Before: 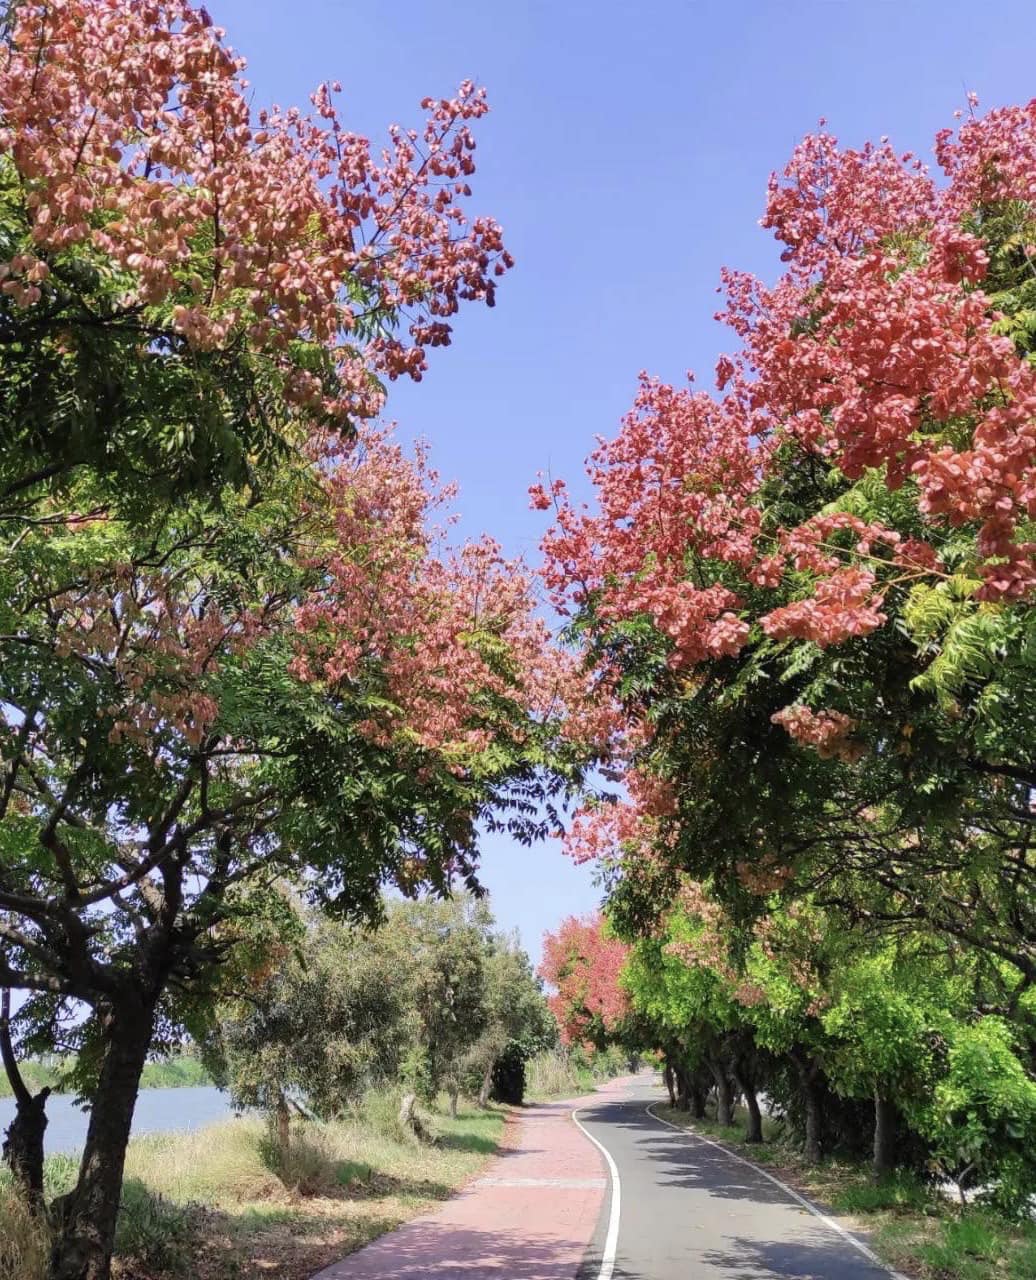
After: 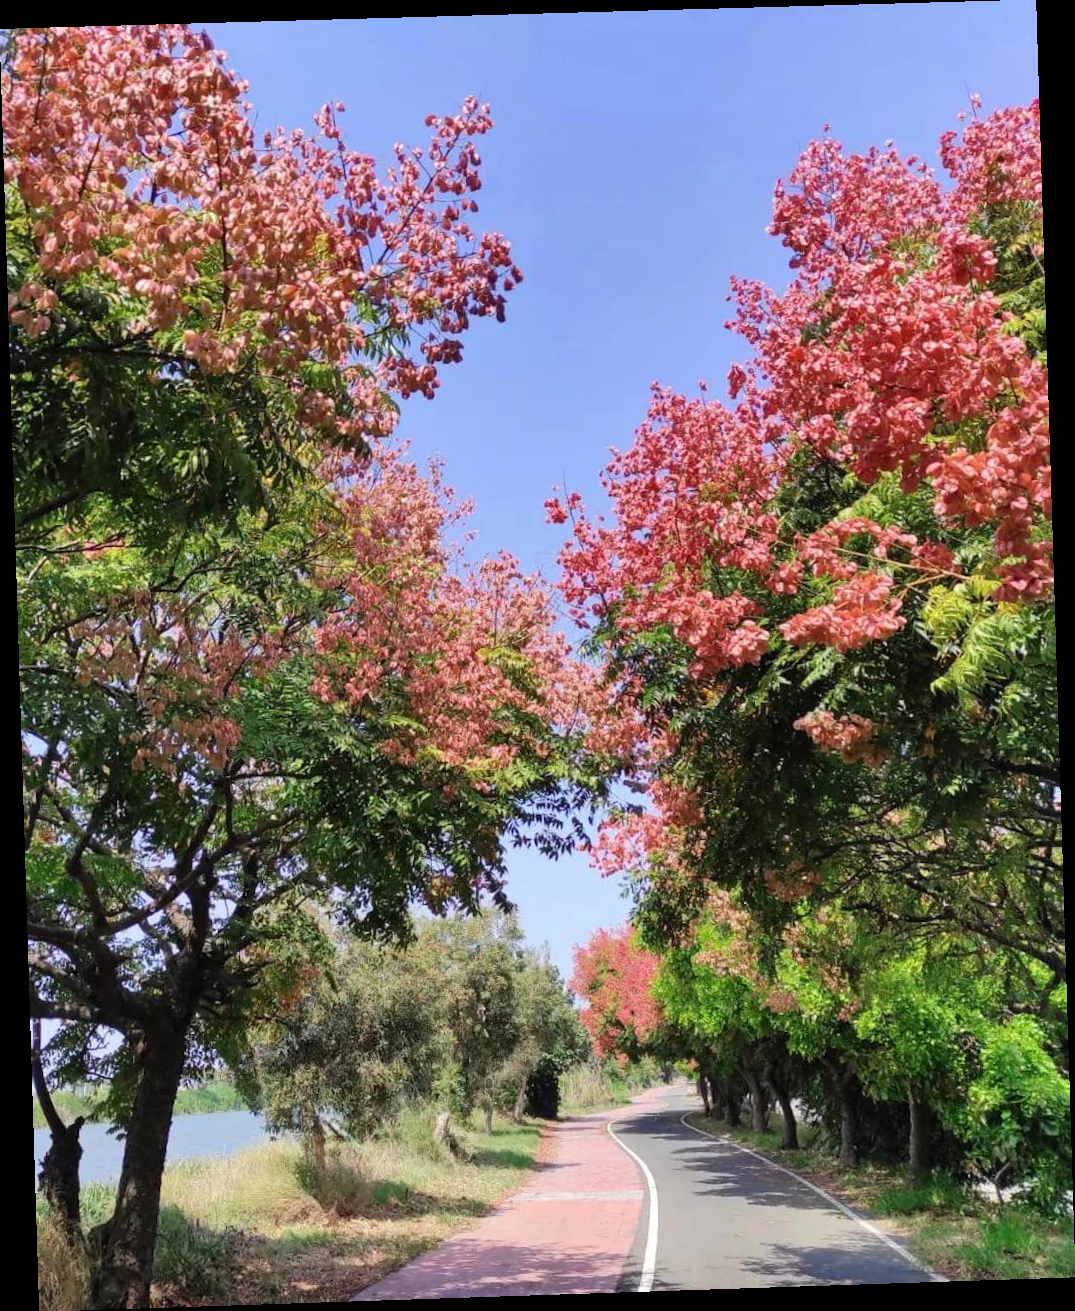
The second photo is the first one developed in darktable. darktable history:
rotate and perspective: rotation -1.77°, lens shift (horizontal) 0.004, automatic cropping off
shadows and highlights: shadows 22.7, highlights -48.71, soften with gaussian
